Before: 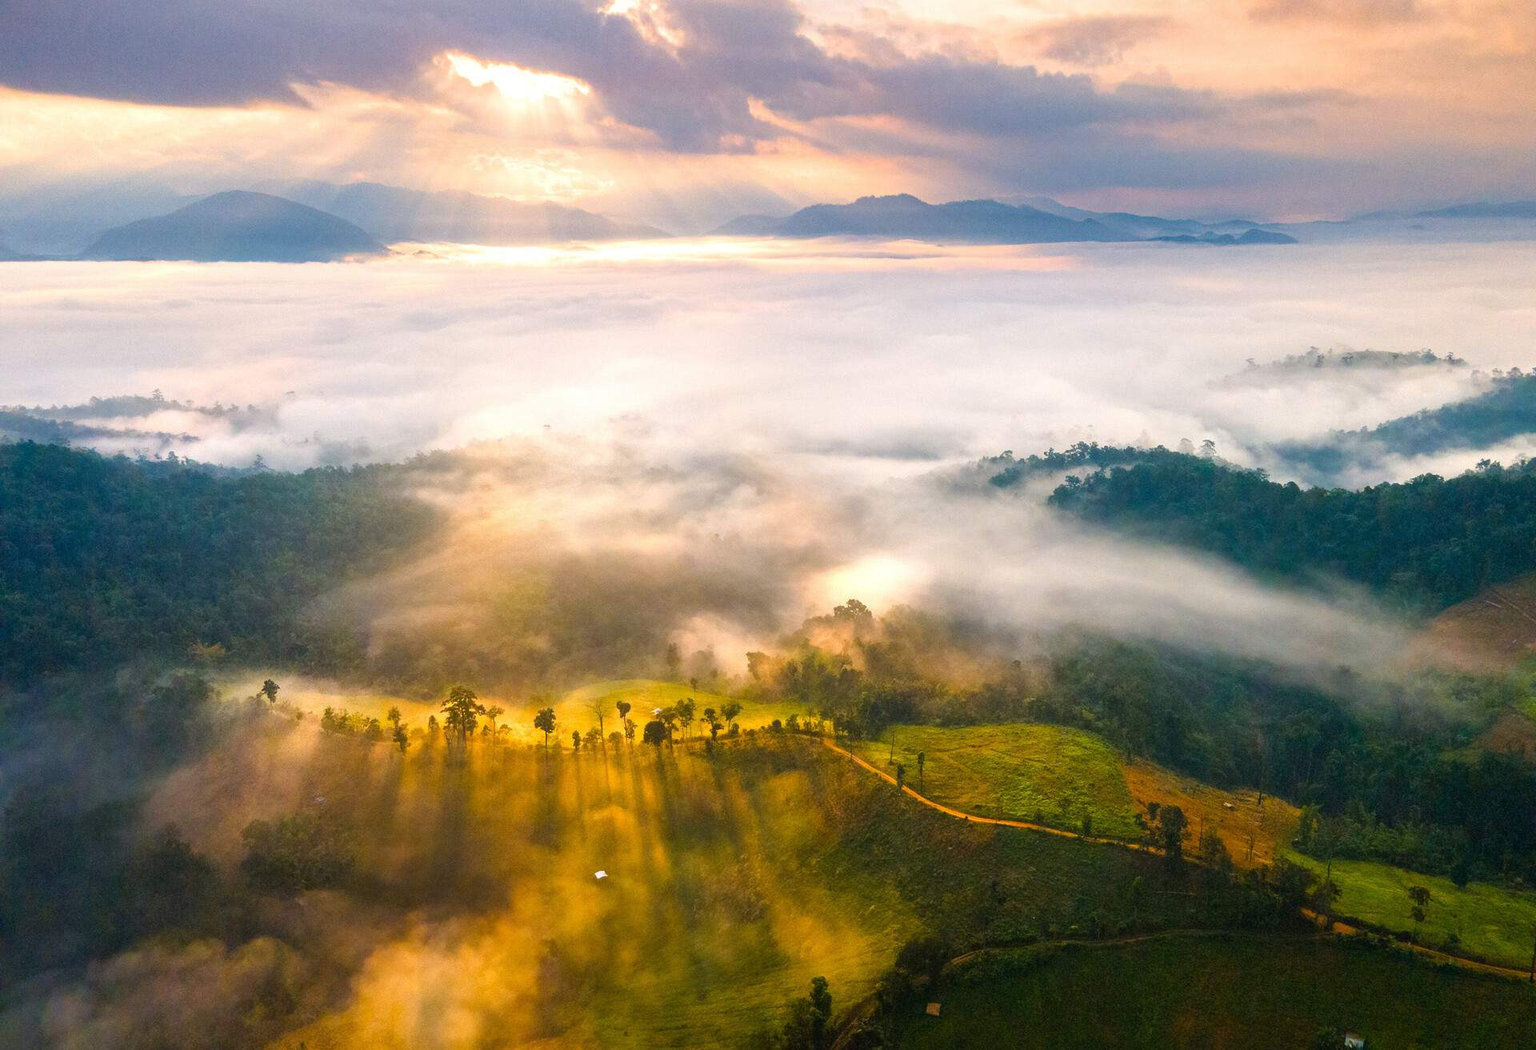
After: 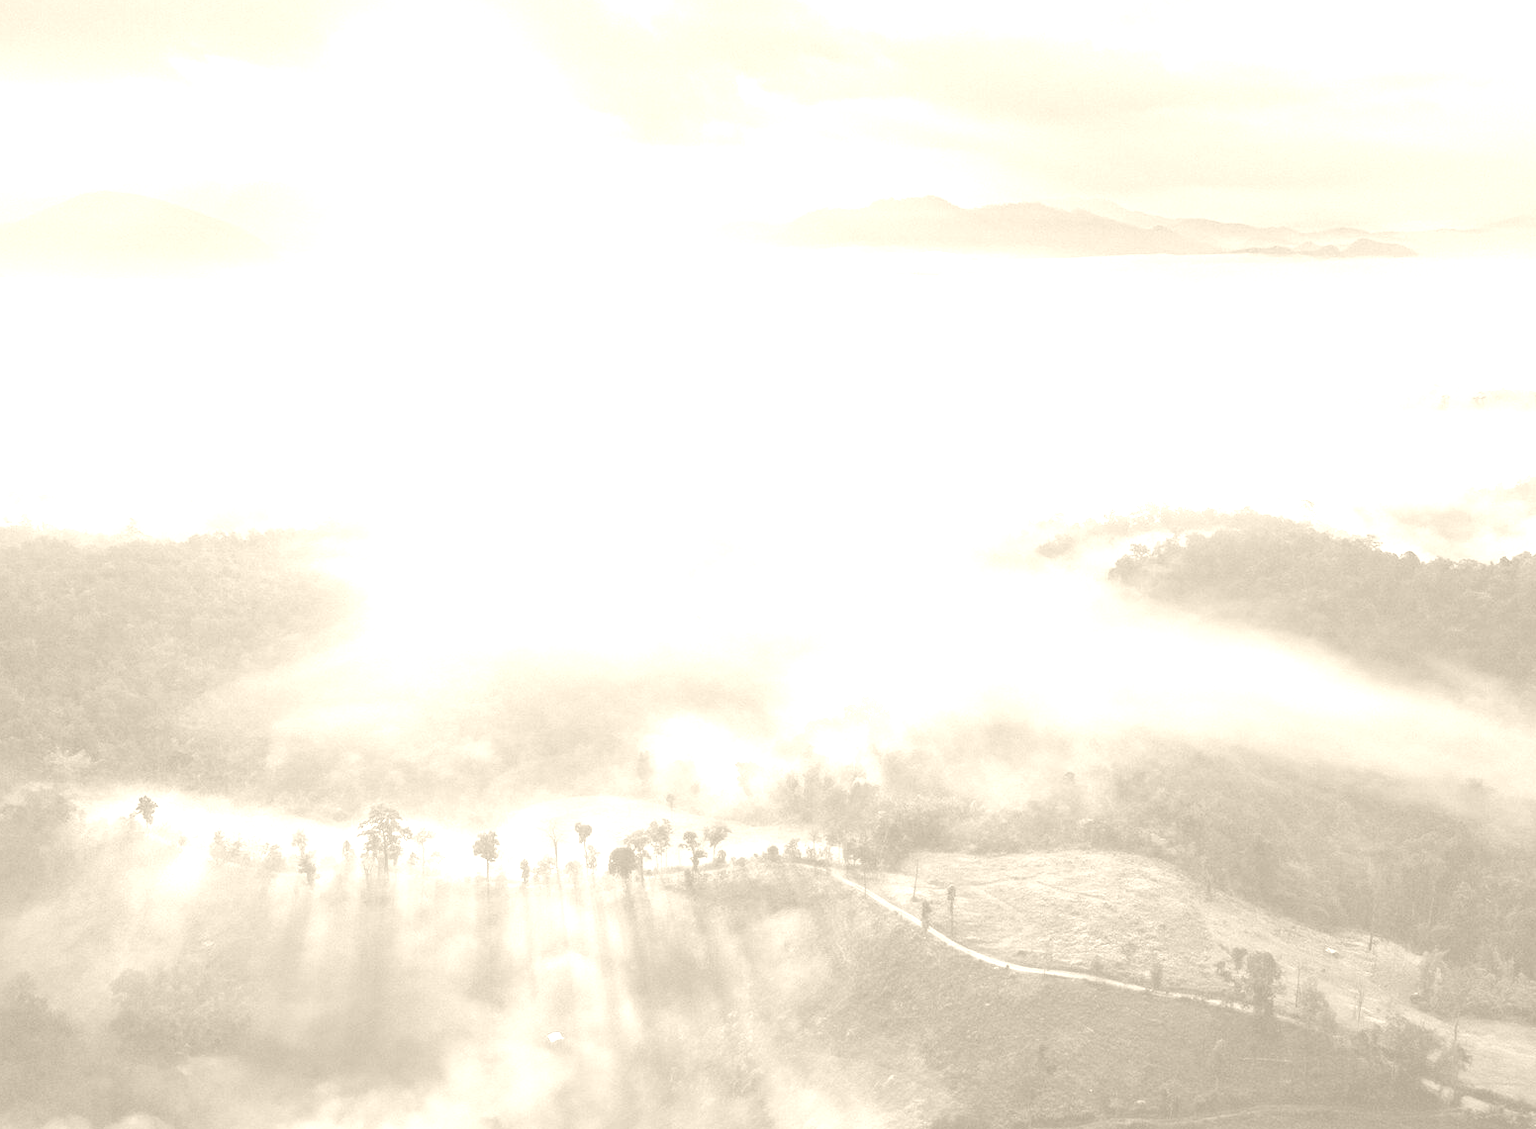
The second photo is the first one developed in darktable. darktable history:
bloom: size 9%, threshold 100%, strength 7%
haze removal: compatibility mode true, adaptive false
base curve: curves: ch0 [(0, 0) (0.666, 0.806) (1, 1)]
colorize: hue 36°, saturation 71%, lightness 80.79%
crop: left 9.929%, top 3.475%, right 9.188%, bottom 9.529%
